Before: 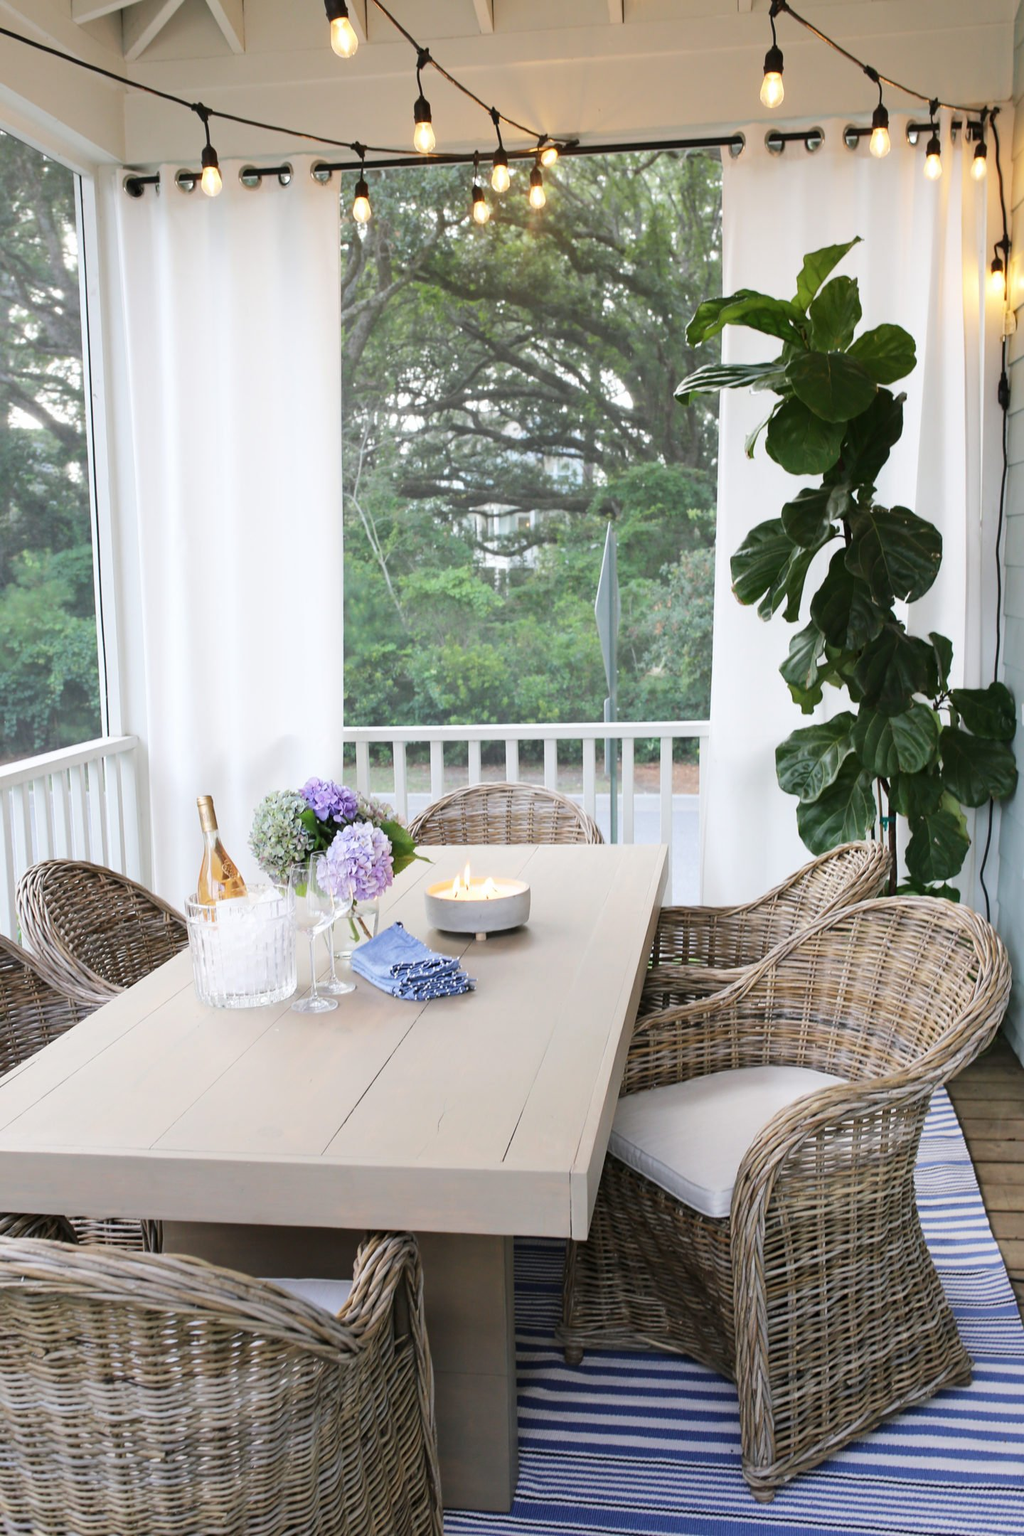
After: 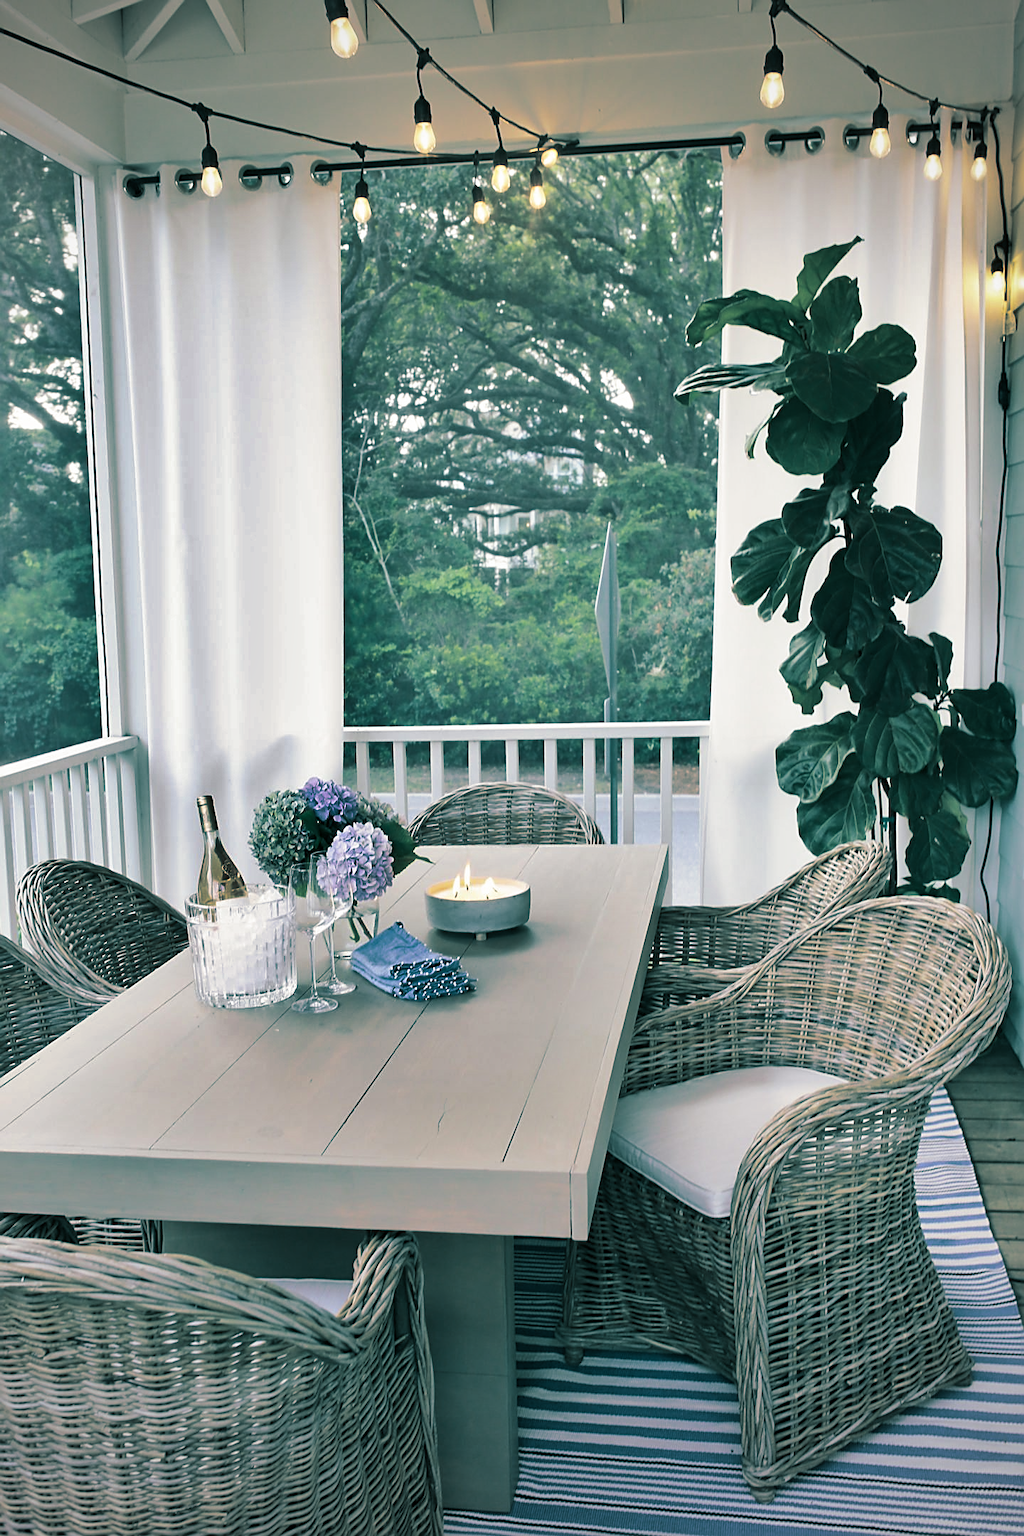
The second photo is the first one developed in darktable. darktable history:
vignetting: fall-off radius 60.92%
sharpen: on, module defaults
split-toning: shadows › hue 186.43°, highlights › hue 49.29°, compress 30.29%
shadows and highlights: shadows 24.5, highlights -78.15, soften with gaussian
